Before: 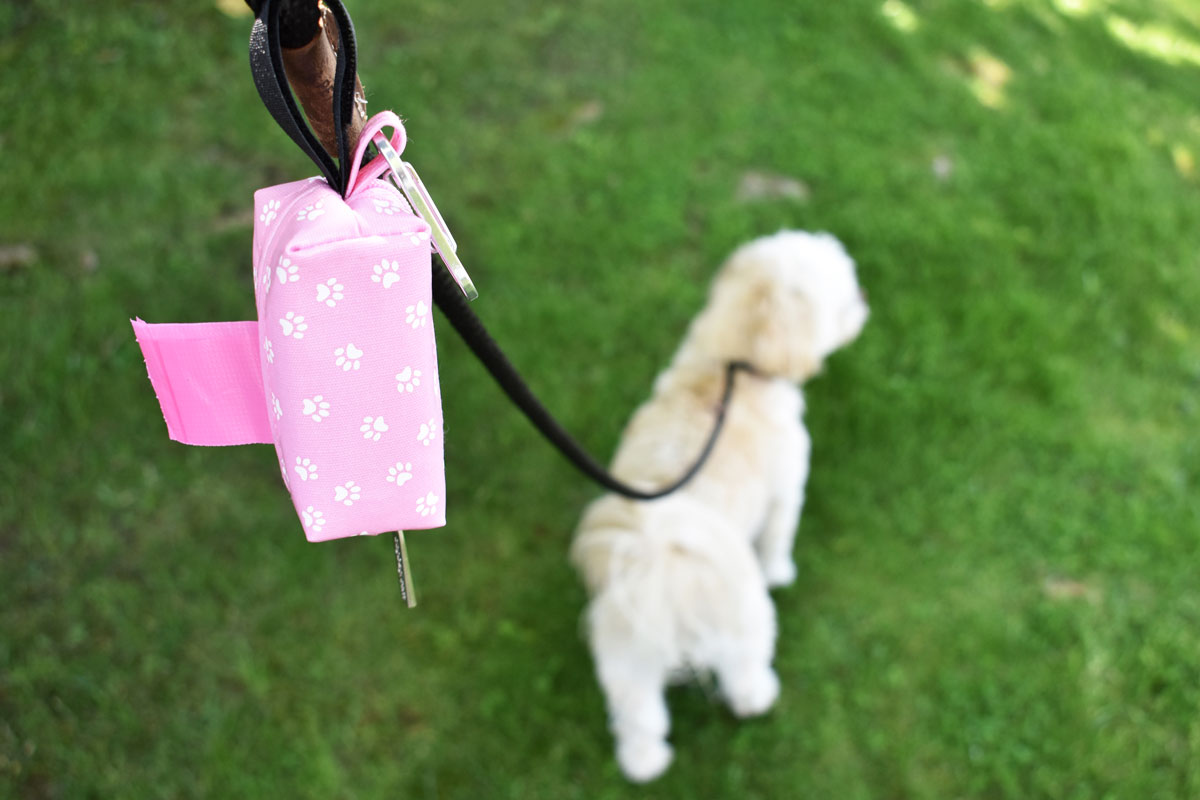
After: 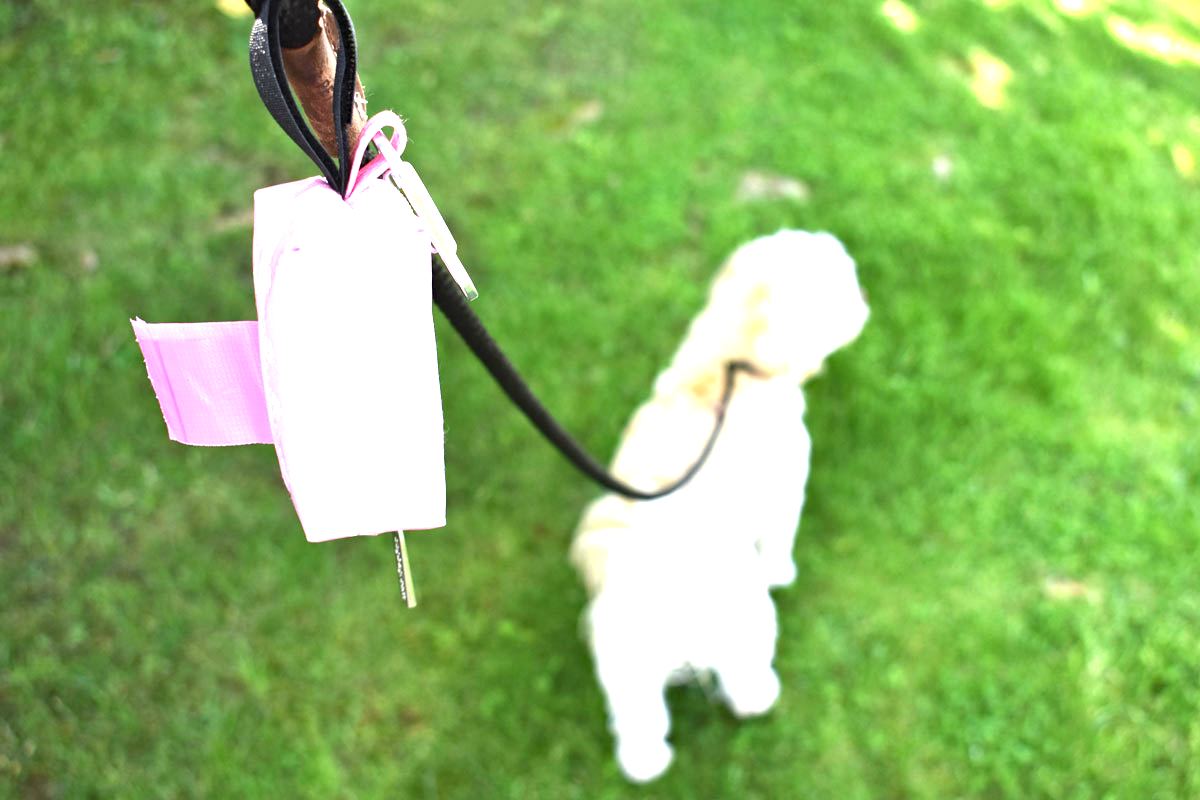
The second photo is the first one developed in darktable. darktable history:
exposure: black level correction -0.002, exposure 1.355 EV, compensate highlight preservation false
haze removal: compatibility mode true, adaptive false
